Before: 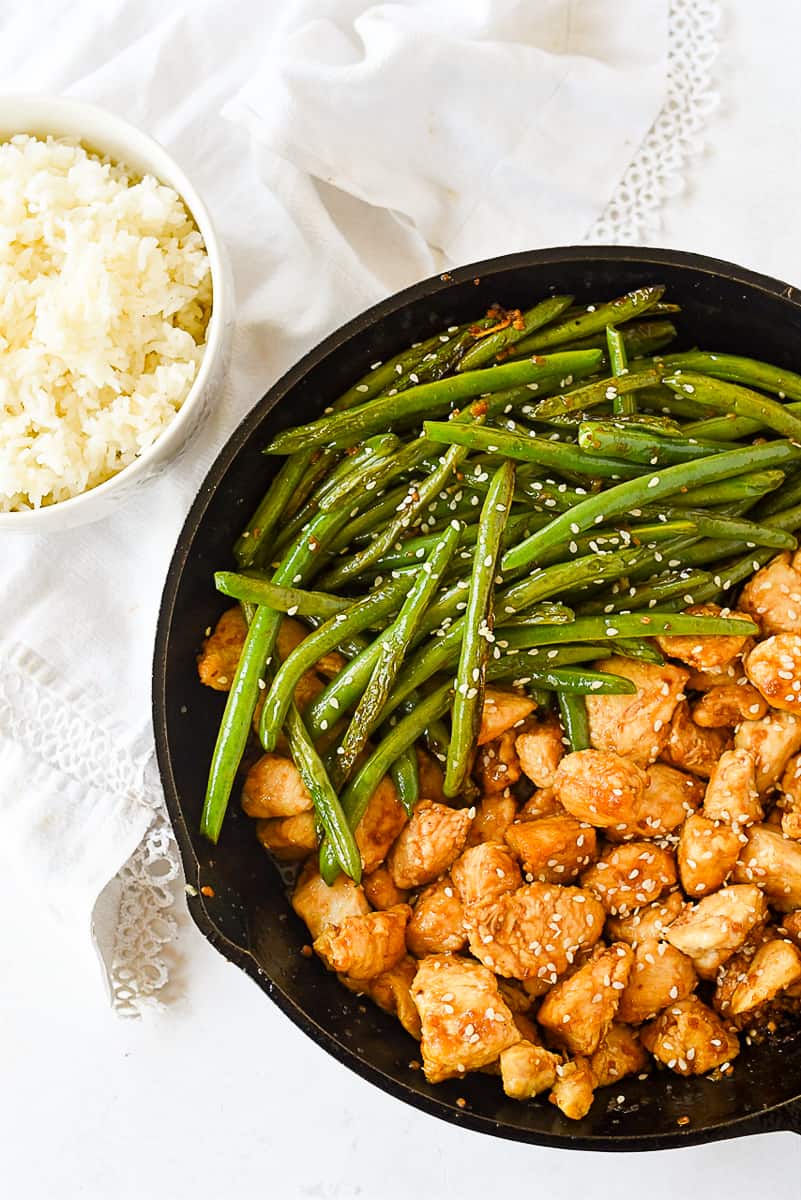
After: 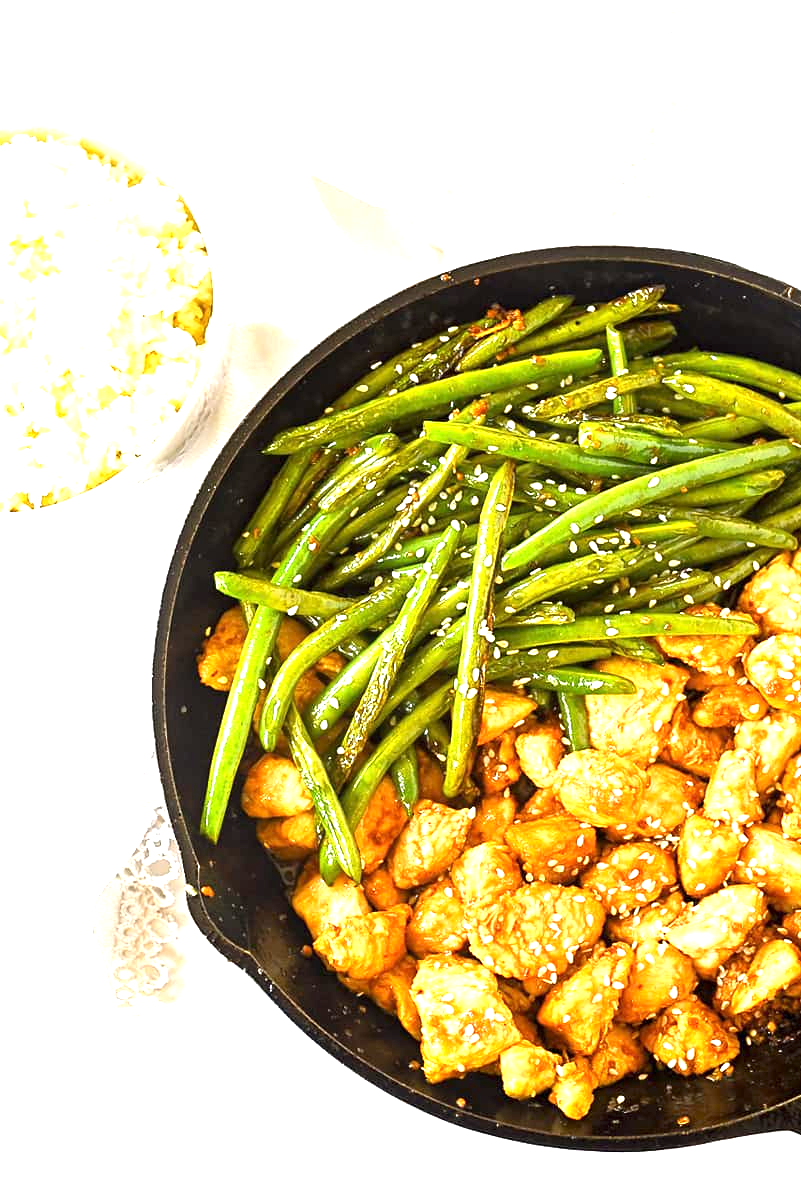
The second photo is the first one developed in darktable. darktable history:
exposure: exposure 1.268 EV, compensate highlight preservation false
